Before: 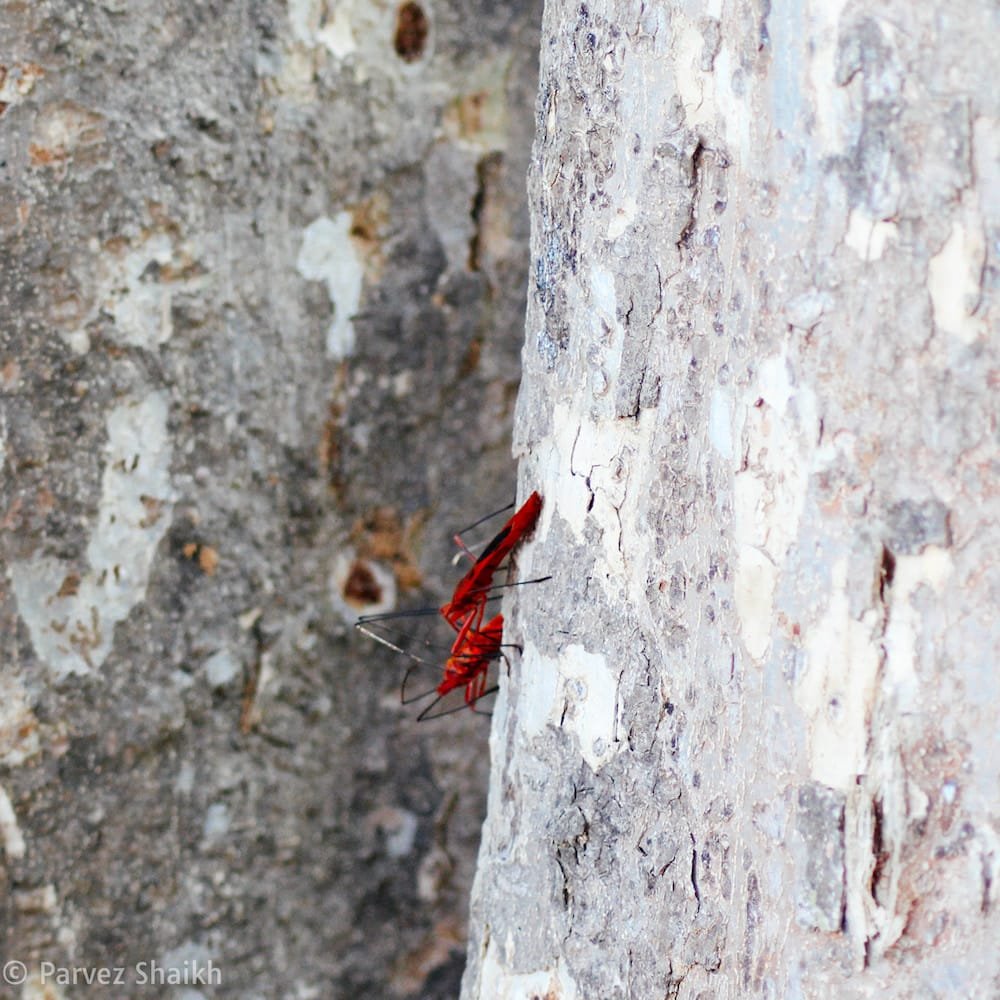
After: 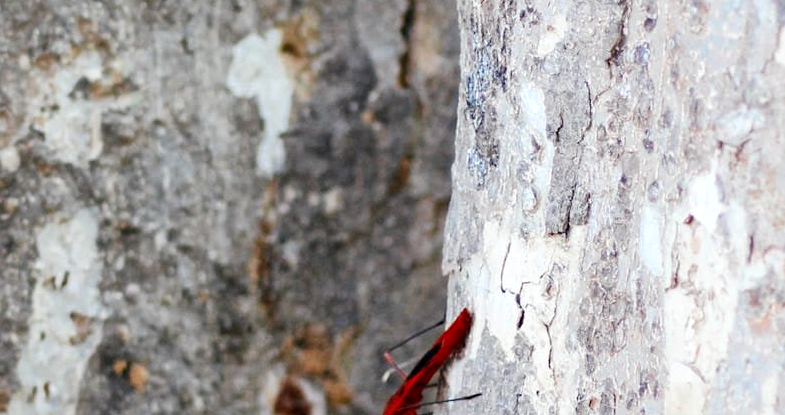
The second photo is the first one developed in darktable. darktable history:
crop: left 7.036%, top 18.398%, right 14.379%, bottom 40.043%
local contrast: mode bilateral grid, contrast 25, coarseness 50, detail 123%, midtone range 0.2
